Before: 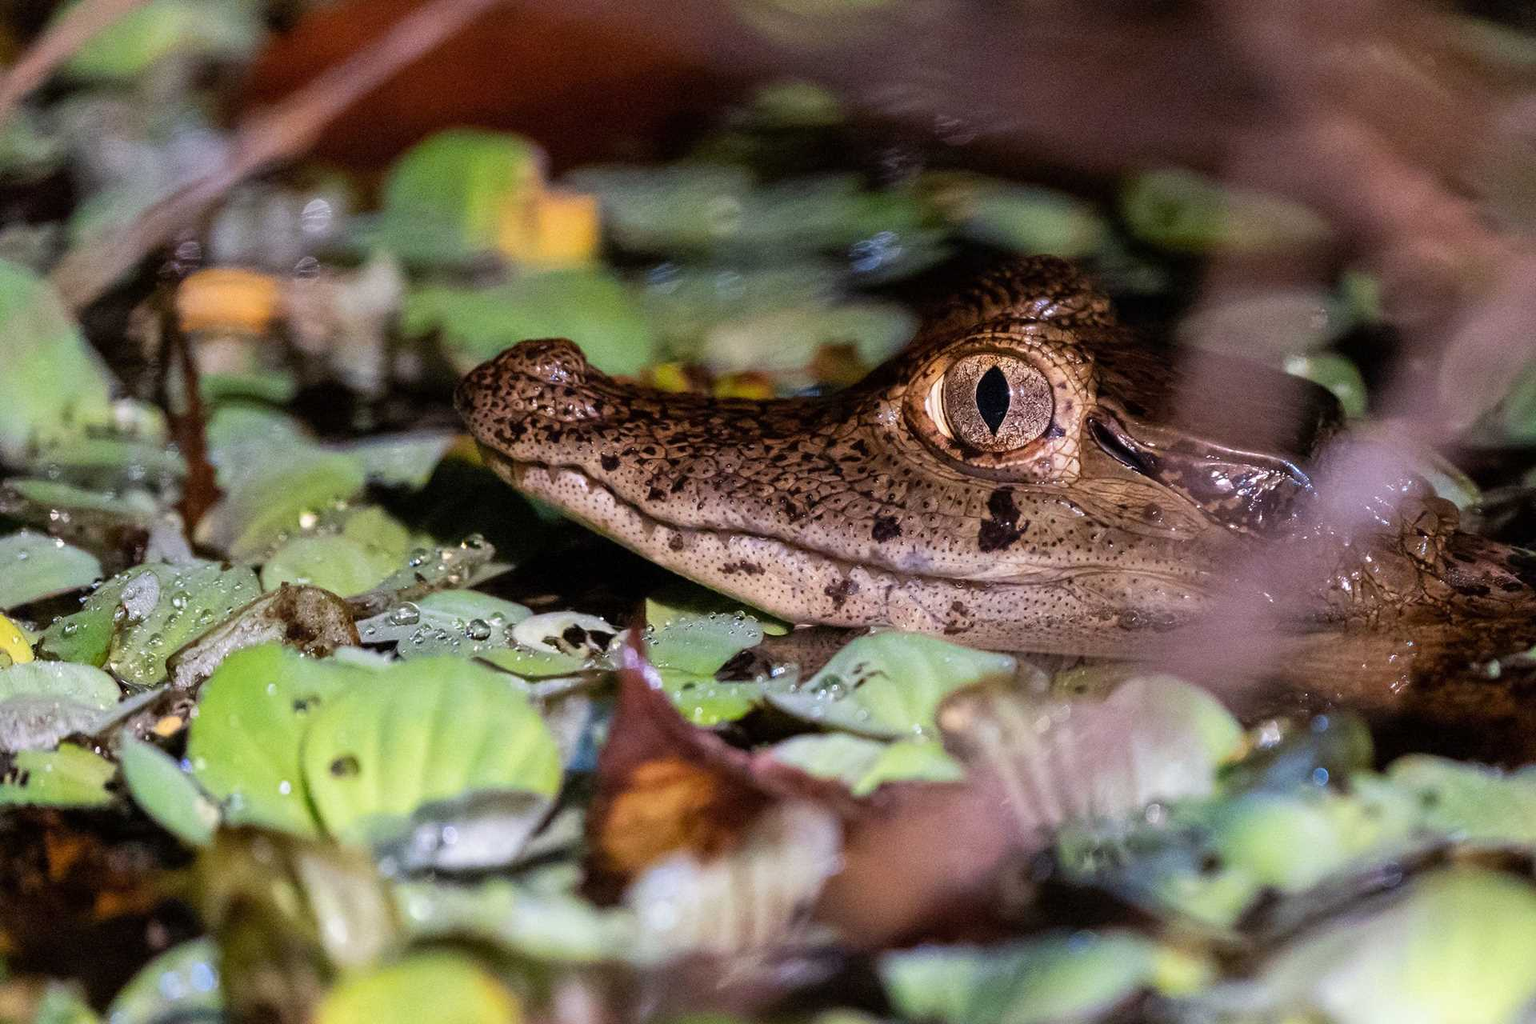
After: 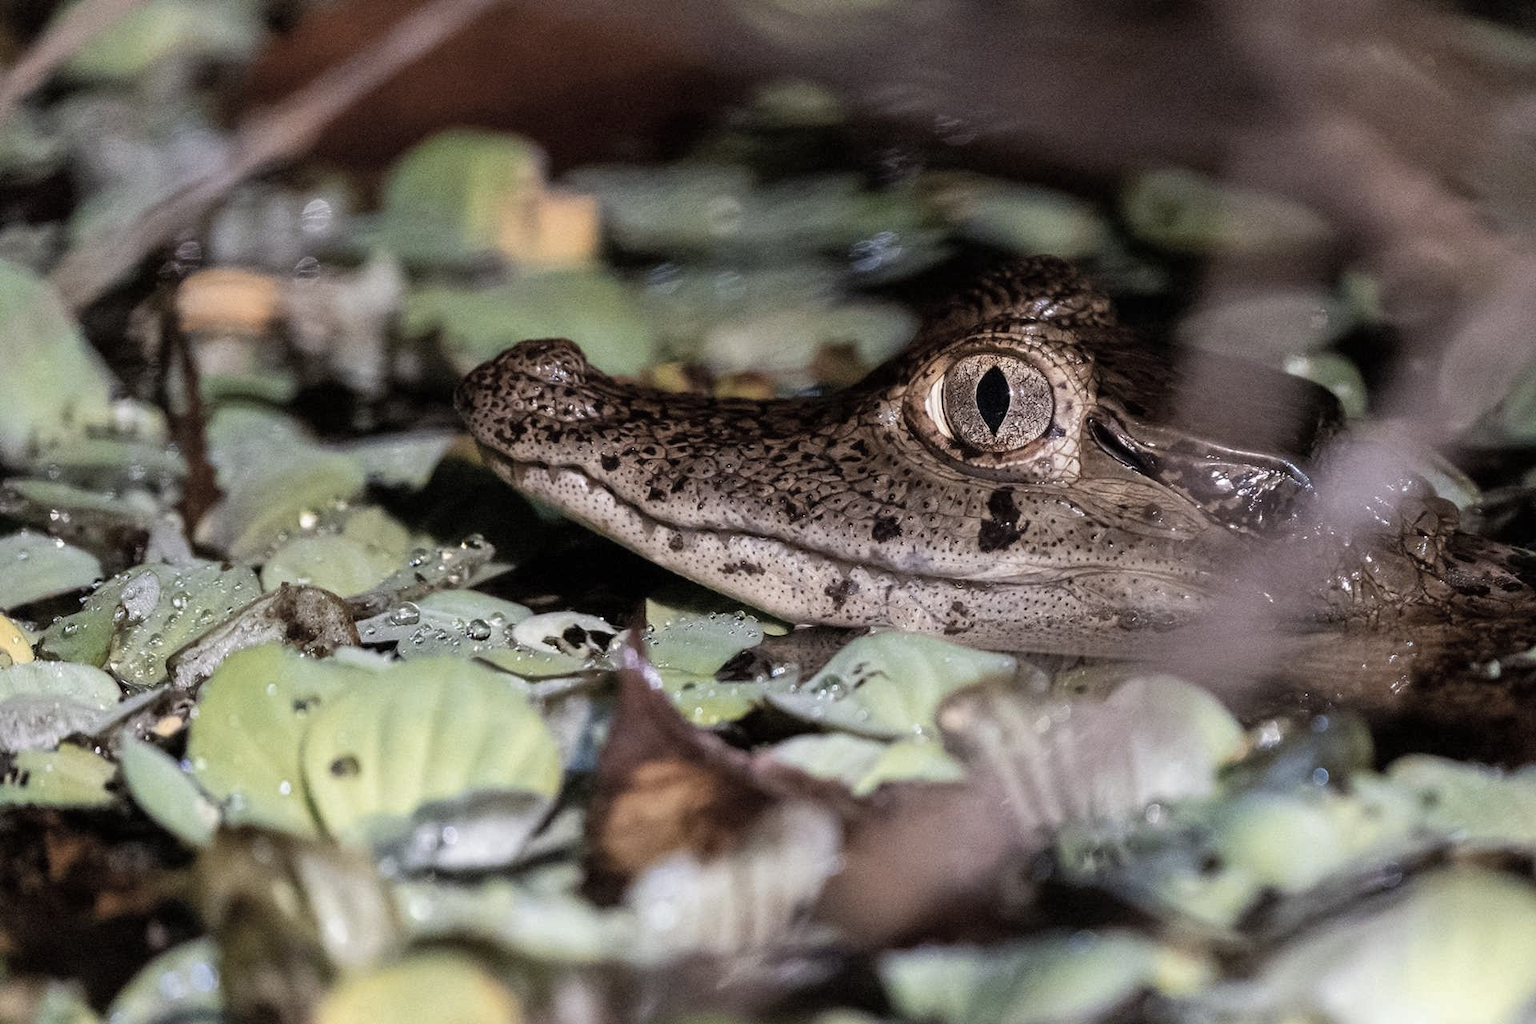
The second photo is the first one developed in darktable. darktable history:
color zones: curves: ch1 [(0, 0.455) (0.063, 0.455) (0.286, 0.495) (0.429, 0.5) (0.571, 0.5) (0.714, 0.5) (0.857, 0.5) (1, 0.455)]; ch2 [(0, 0.532) (0.063, 0.521) (0.233, 0.447) (0.429, 0.489) (0.571, 0.5) (0.714, 0.5) (0.857, 0.5) (1, 0.532)]
color correction: saturation 0.5
